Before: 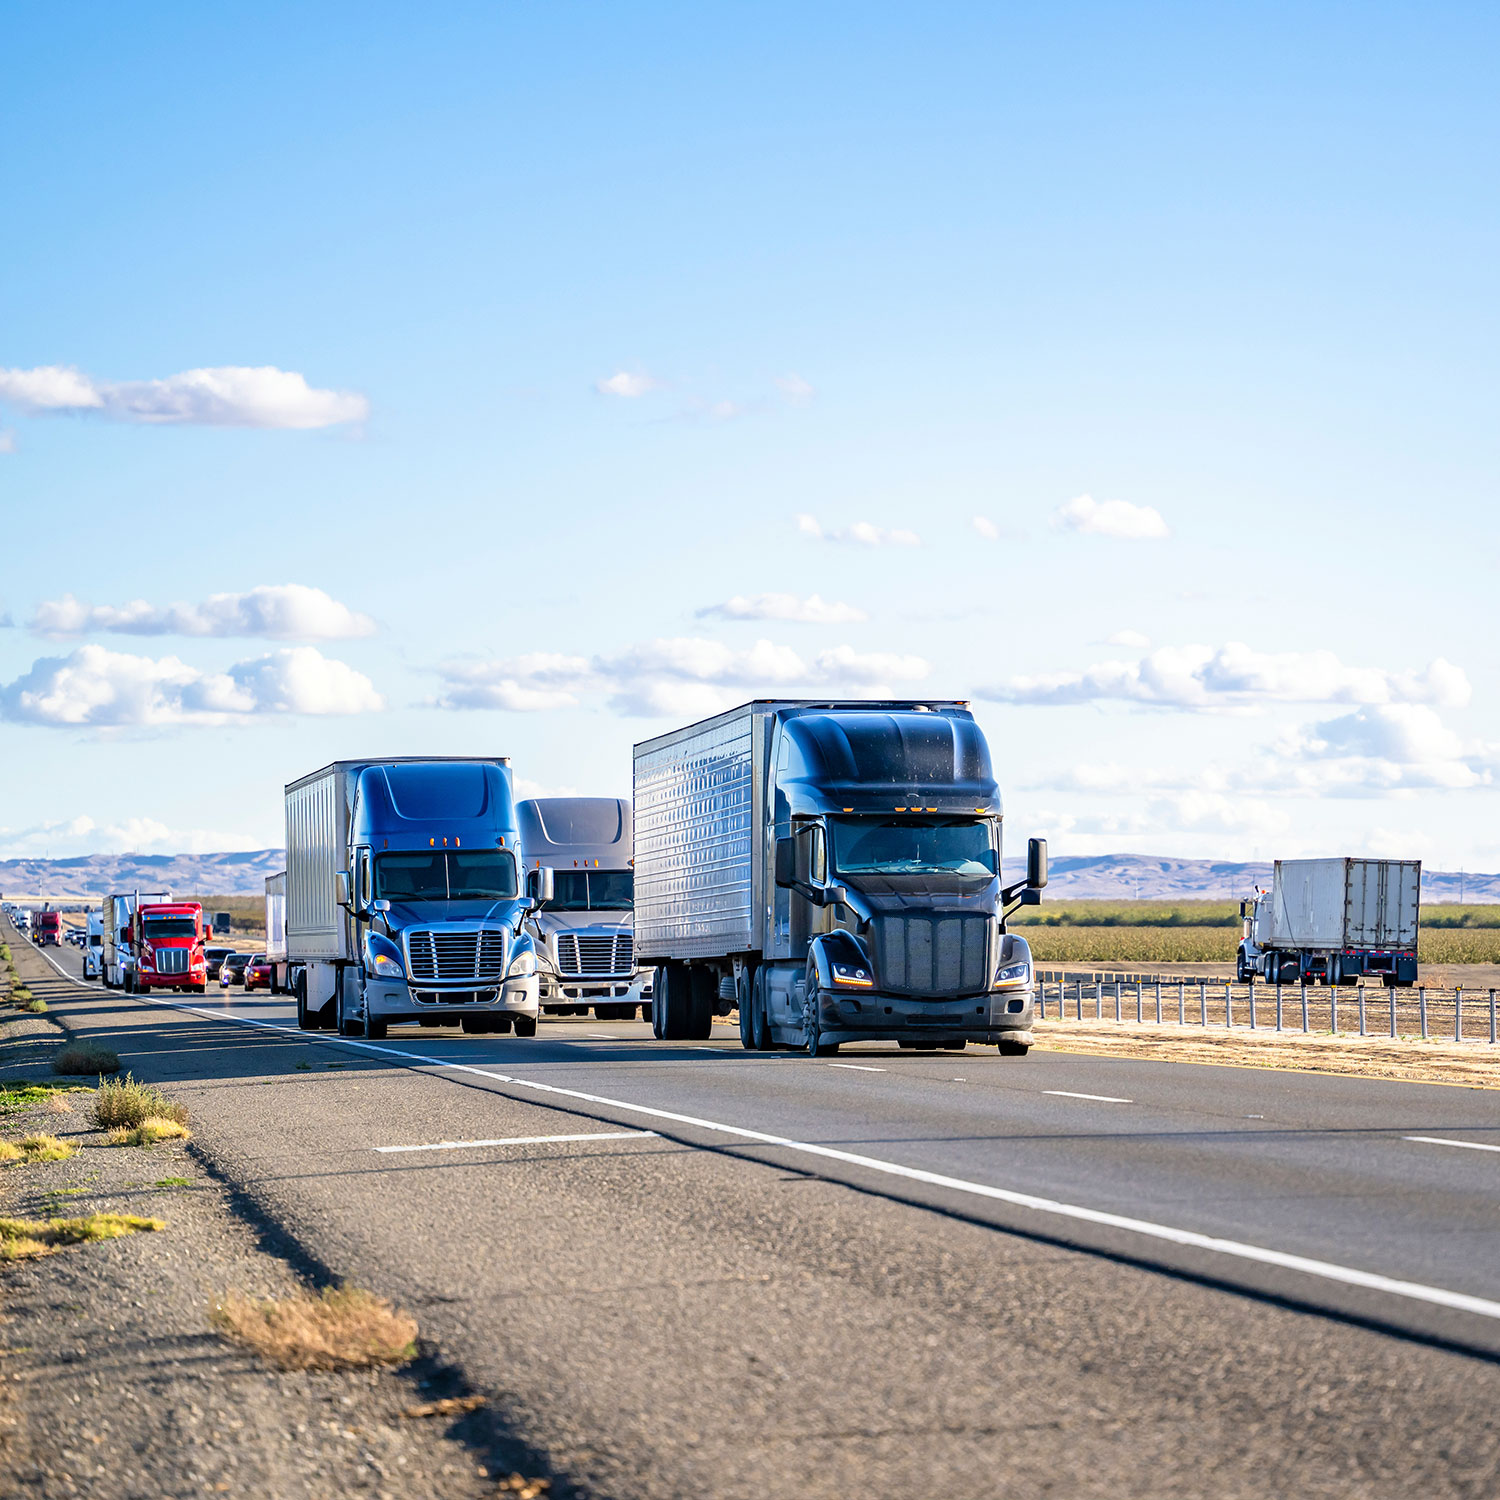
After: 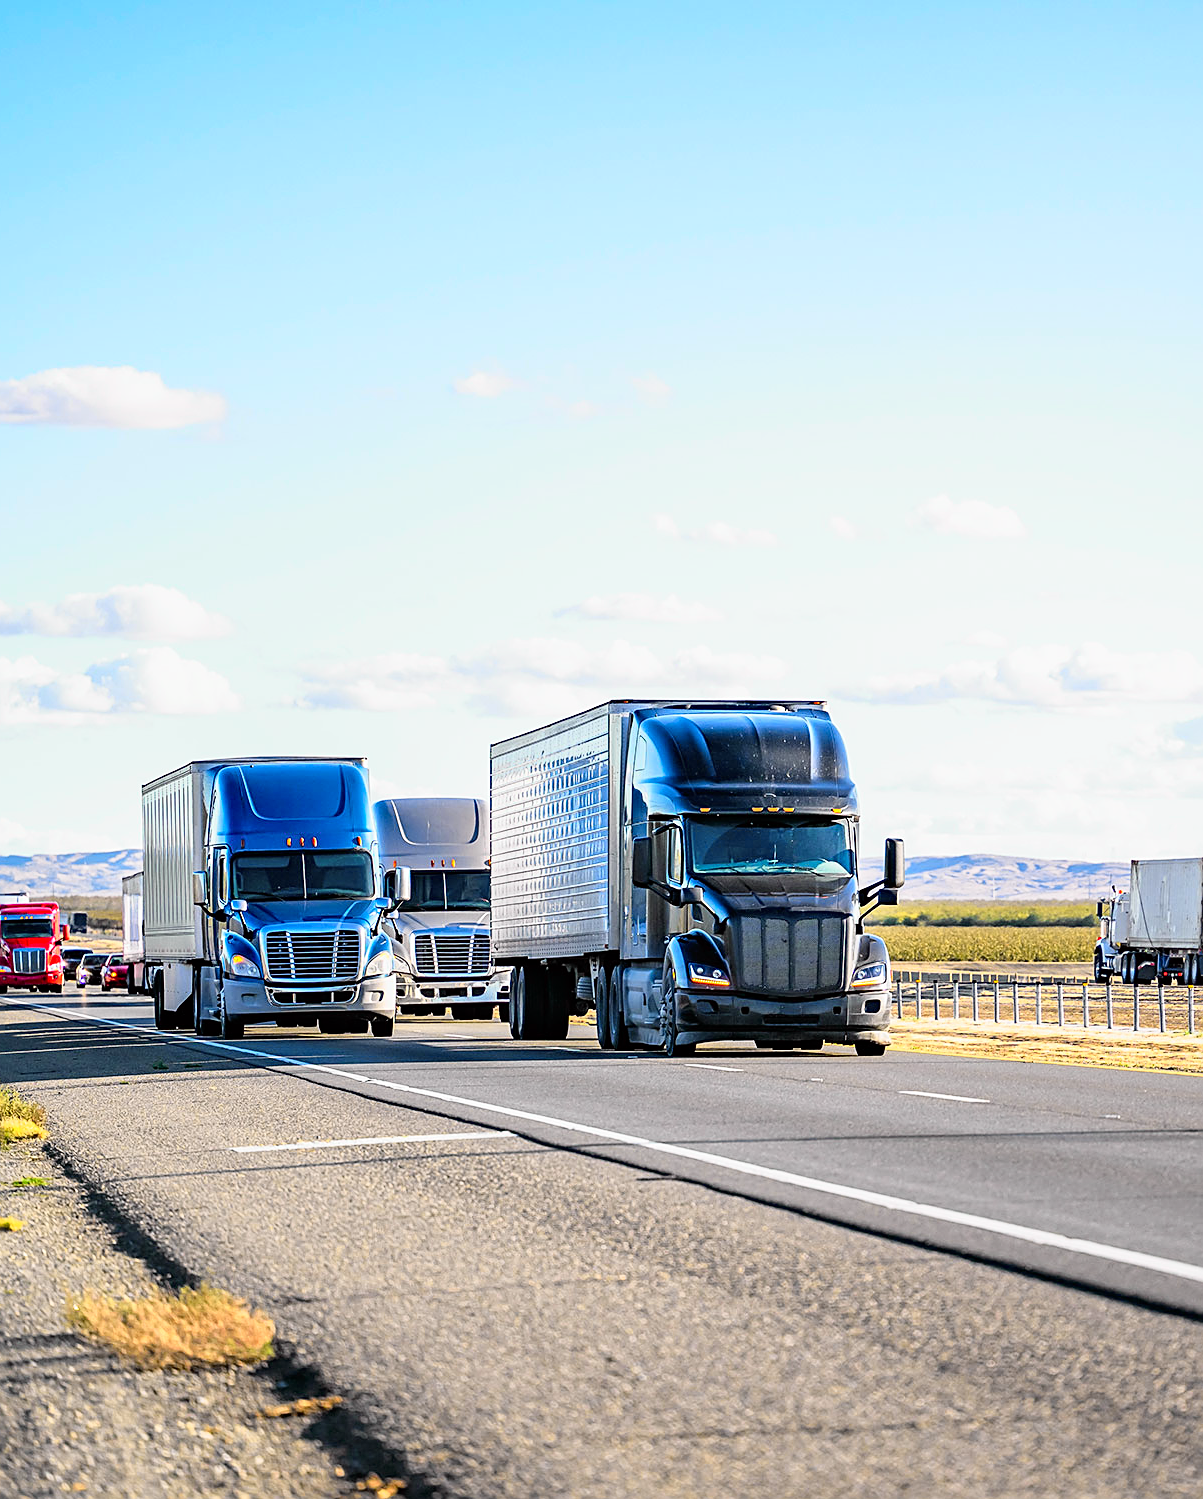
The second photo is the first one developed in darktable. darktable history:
crop and rotate: left 9.597%, right 10.195%
tone curve: curves: ch0 [(0, 0) (0.062, 0.037) (0.142, 0.138) (0.359, 0.419) (0.469, 0.544) (0.634, 0.722) (0.839, 0.909) (0.998, 0.978)]; ch1 [(0, 0) (0.437, 0.408) (0.472, 0.47) (0.502, 0.503) (0.527, 0.523) (0.559, 0.573) (0.608, 0.665) (0.669, 0.748) (0.859, 0.899) (1, 1)]; ch2 [(0, 0) (0.33, 0.301) (0.421, 0.443) (0.473, 0.498) (0.502, 0.5) (0.535, 0.531) (0.575, 0.603) (0.608, 0.667) (1, 1)], color space Lab, independent channels, preserve colors none
sharpen: on, module defaults
